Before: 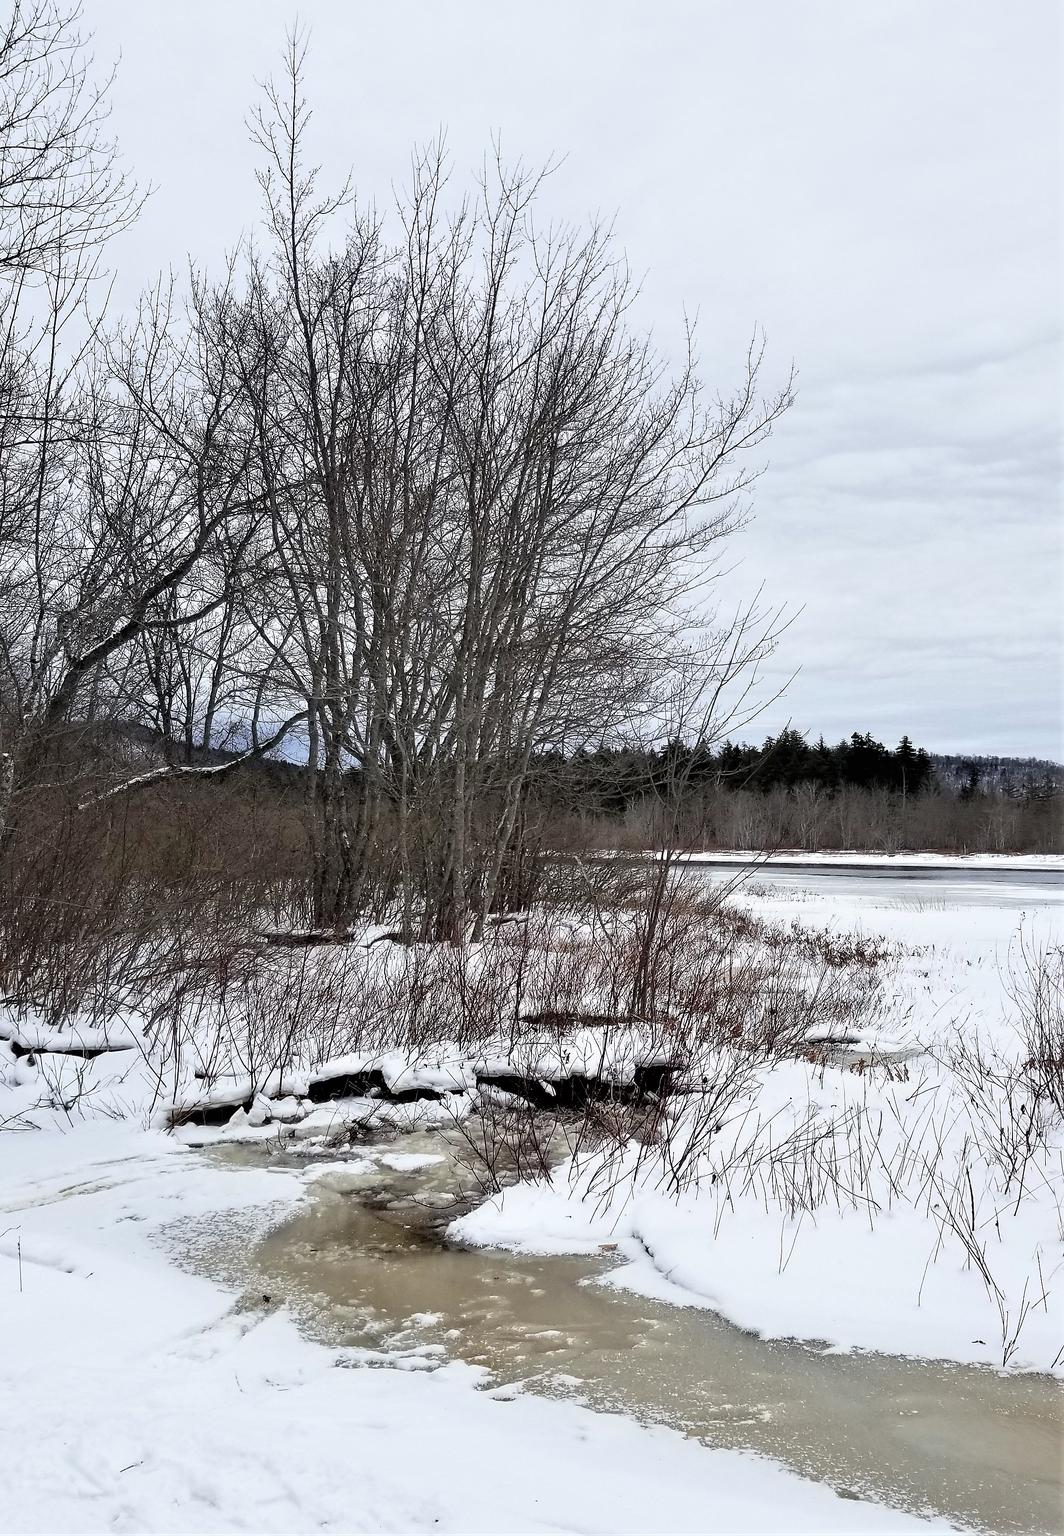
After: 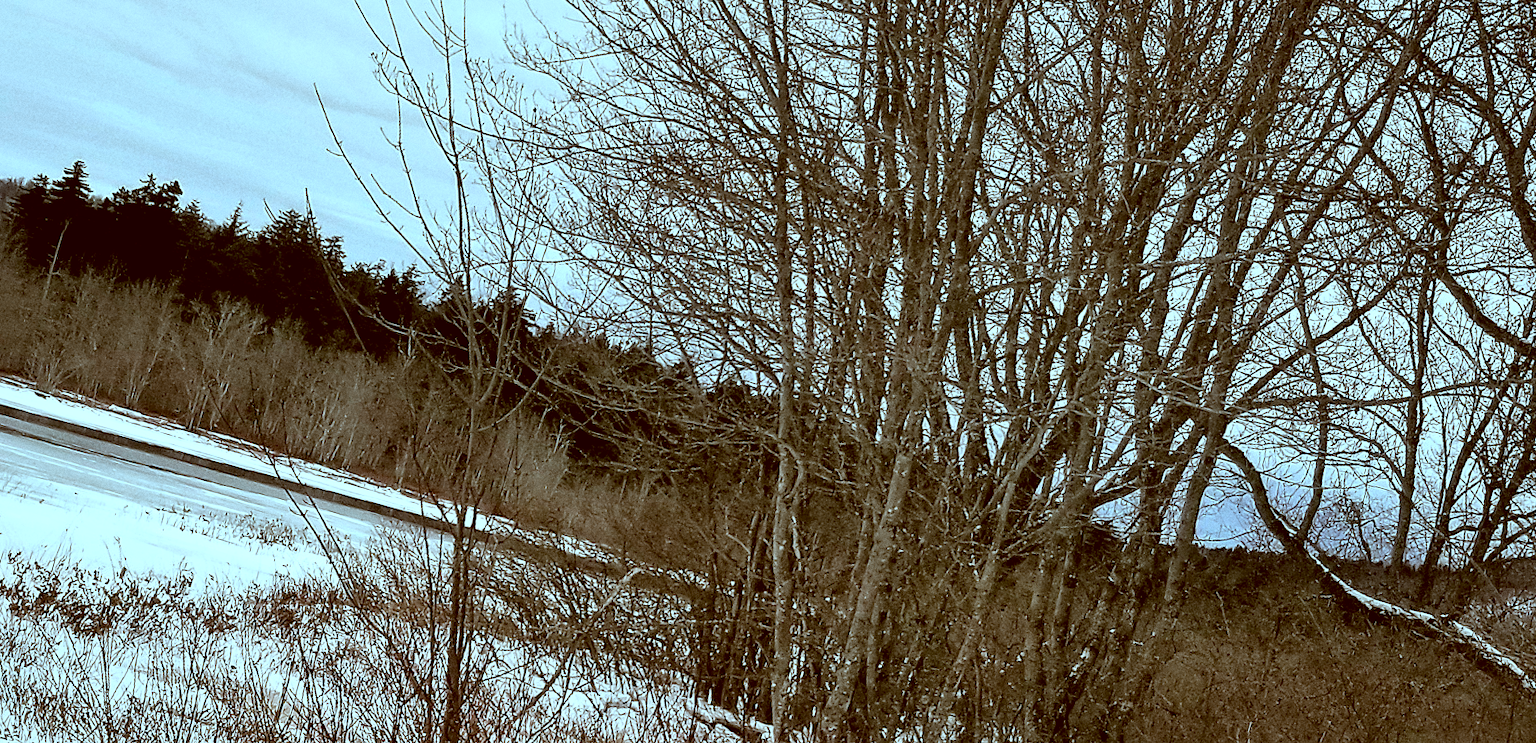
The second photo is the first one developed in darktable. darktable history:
crop and rotate: angle 16.12°, top 30.835%, bottom 35.653%
grain: coarseness 0.09 ISO
local contrast: mode bilateral grid, contrast 20, coarseness 50, detail 159%, midtone range 0.2
color correction: highlights a* -14.62, highlights b* -16.22, shadows a* 10.12, shadows b* 29.4
